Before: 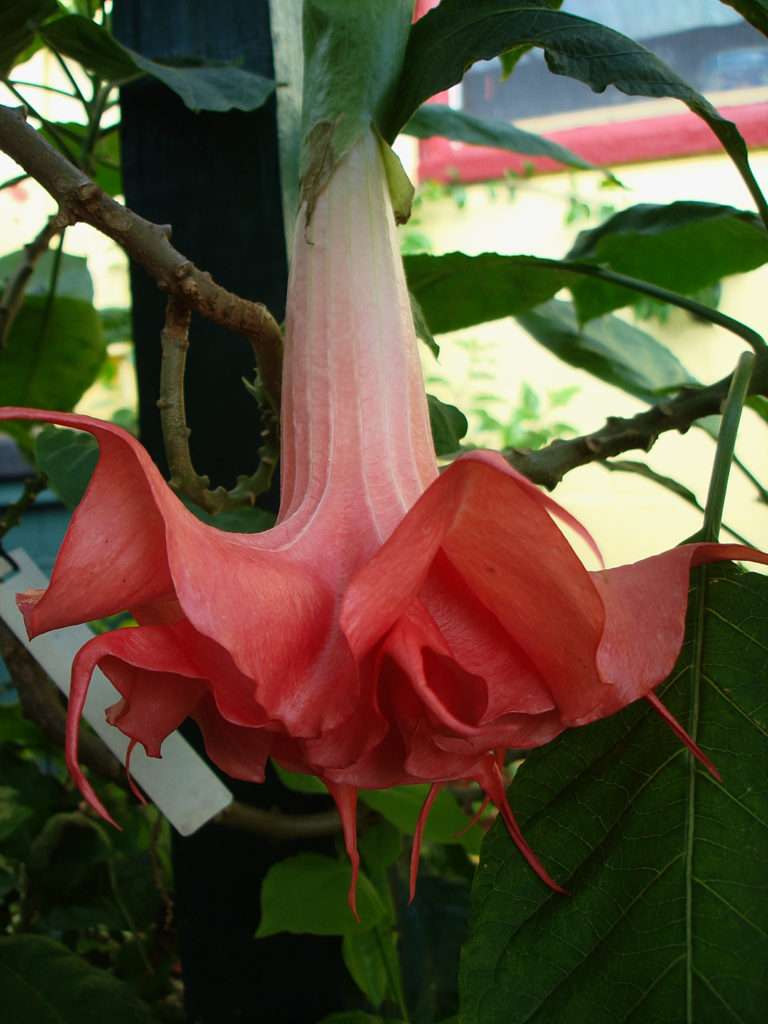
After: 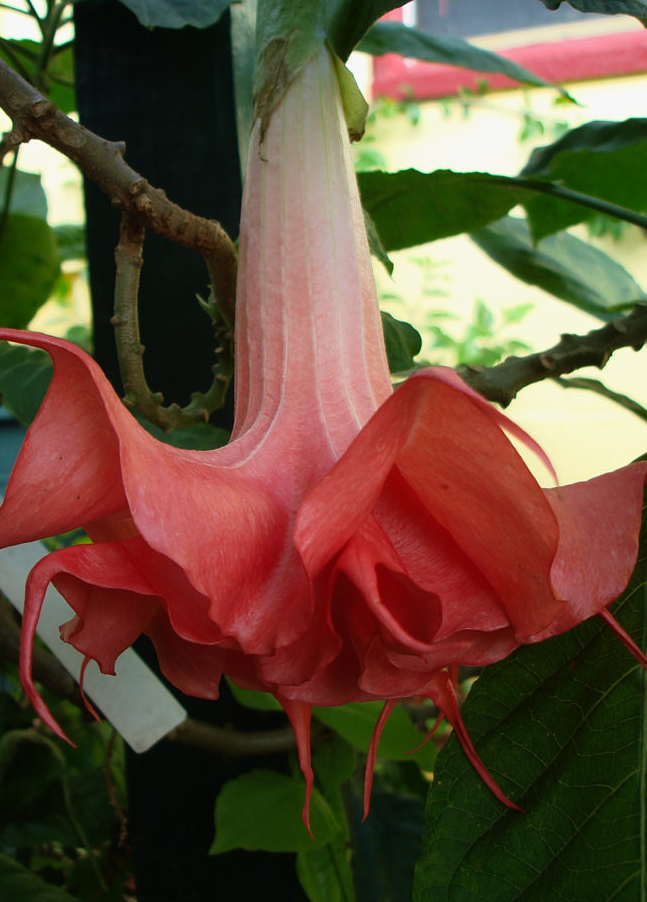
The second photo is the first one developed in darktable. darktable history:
crop: left 6.099%, top 8.148%, right 9.534%, bottom 3.679%
